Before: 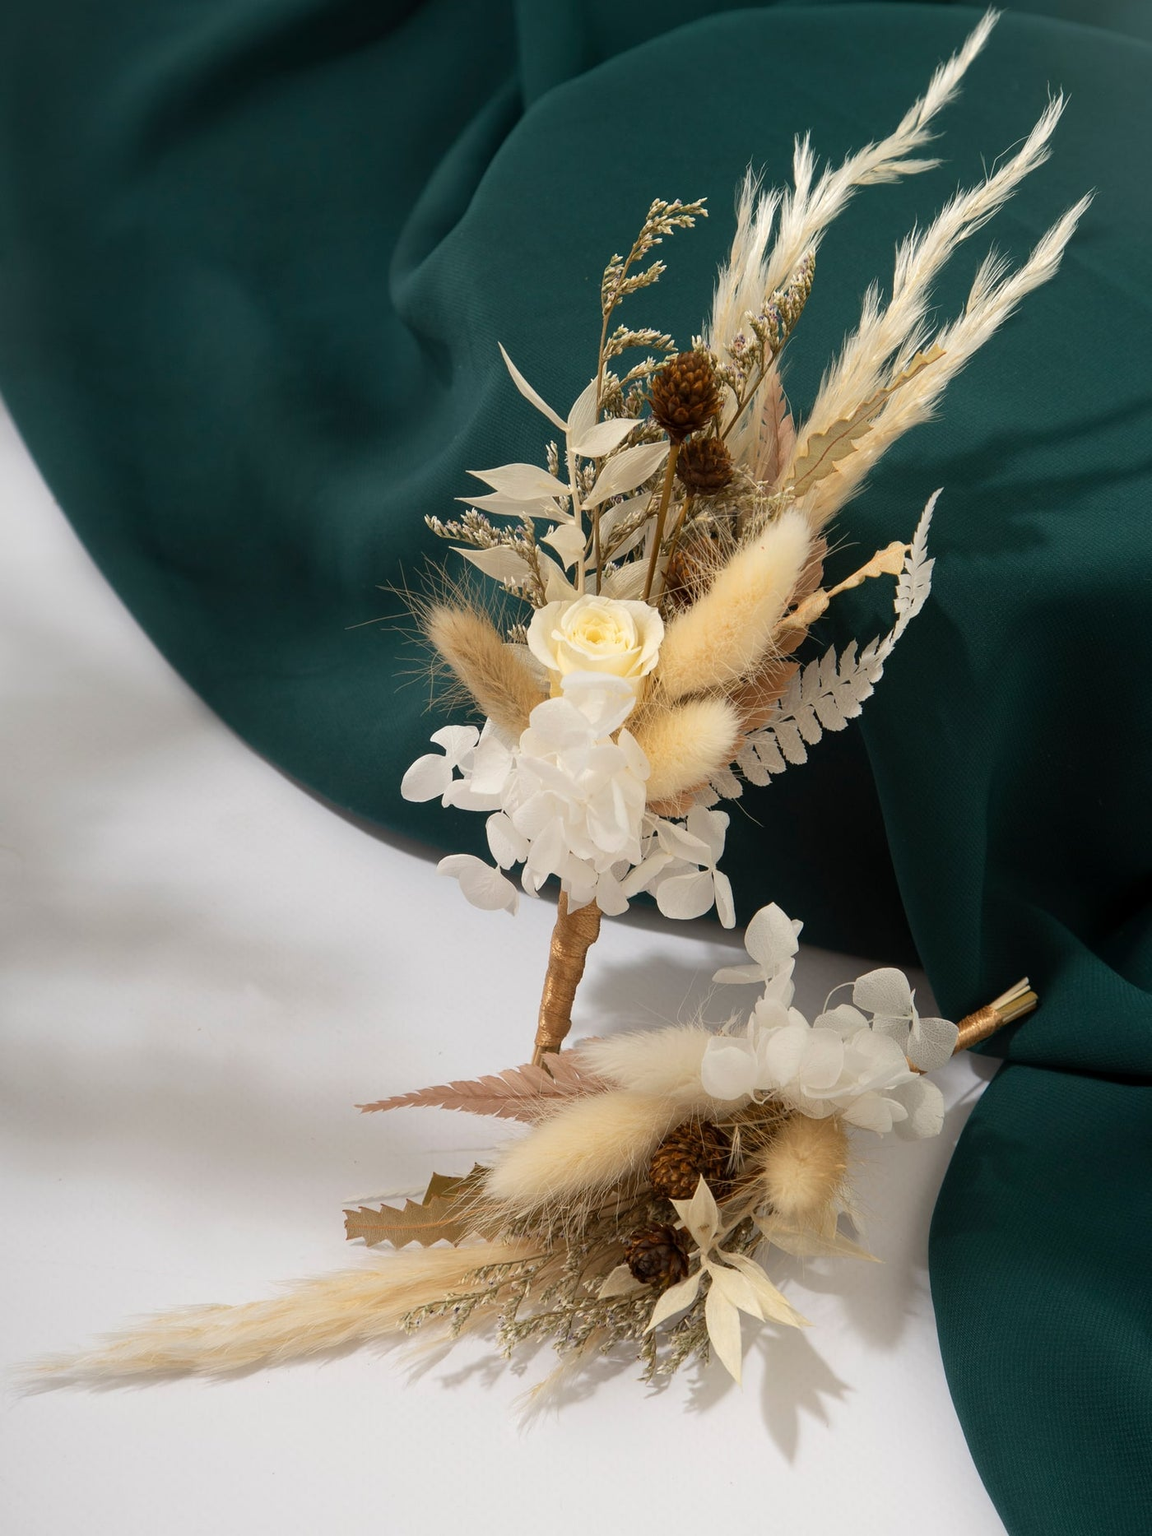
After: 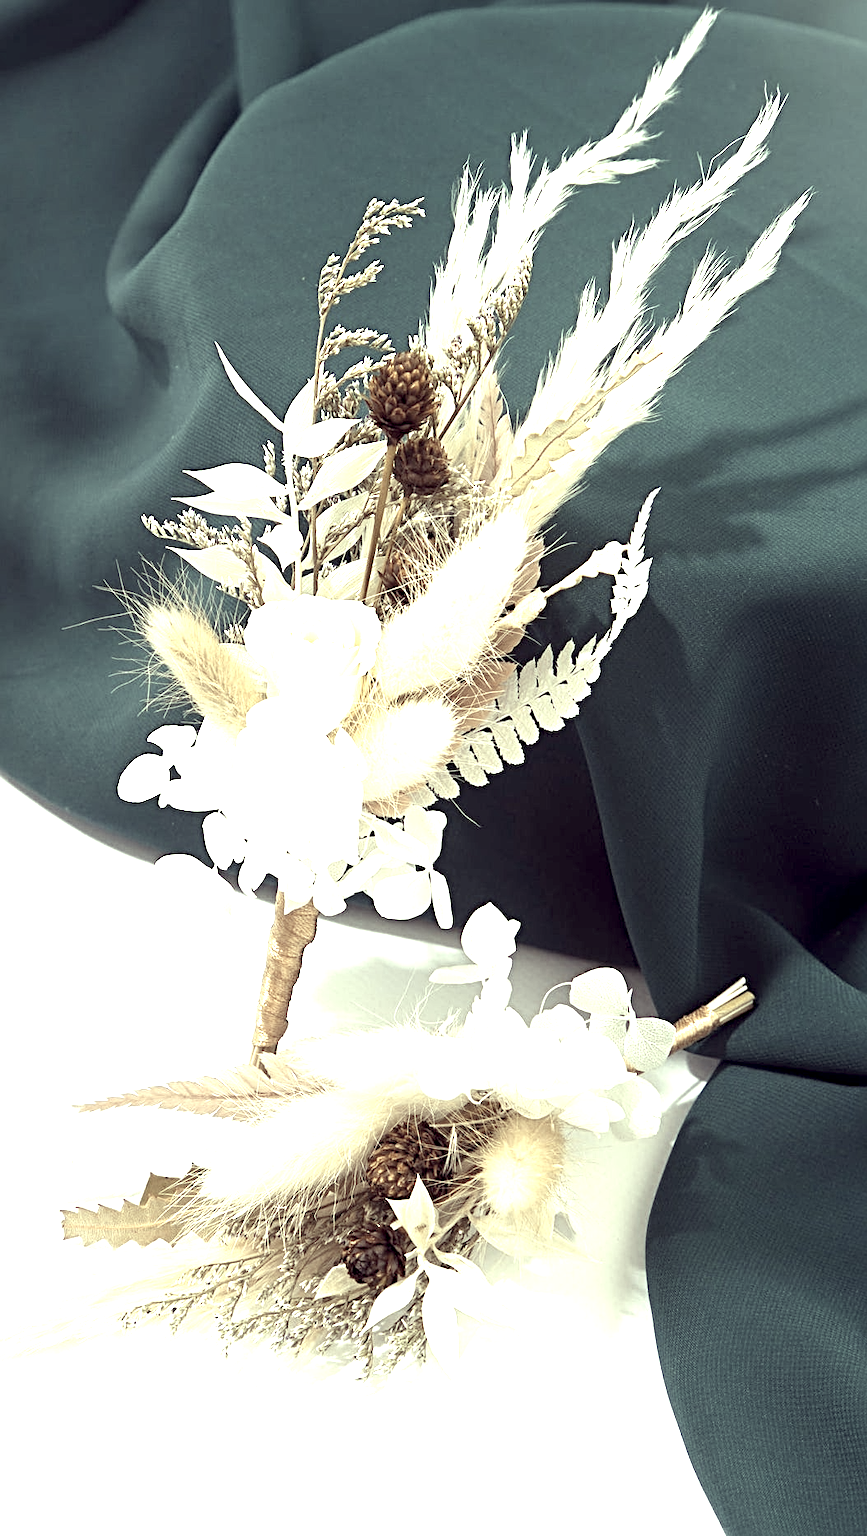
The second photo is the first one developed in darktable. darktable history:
exposure: black level correction 0.001, exposure 1.84 EV, compensate highlight preservation false
color correction: highlights a* -20.17, highlights b* 20.27, shadows a* 20.03, shadows b* -20.46, saturation 0.43
sharpen: radius 4
crop and rotate: left 24.6%
